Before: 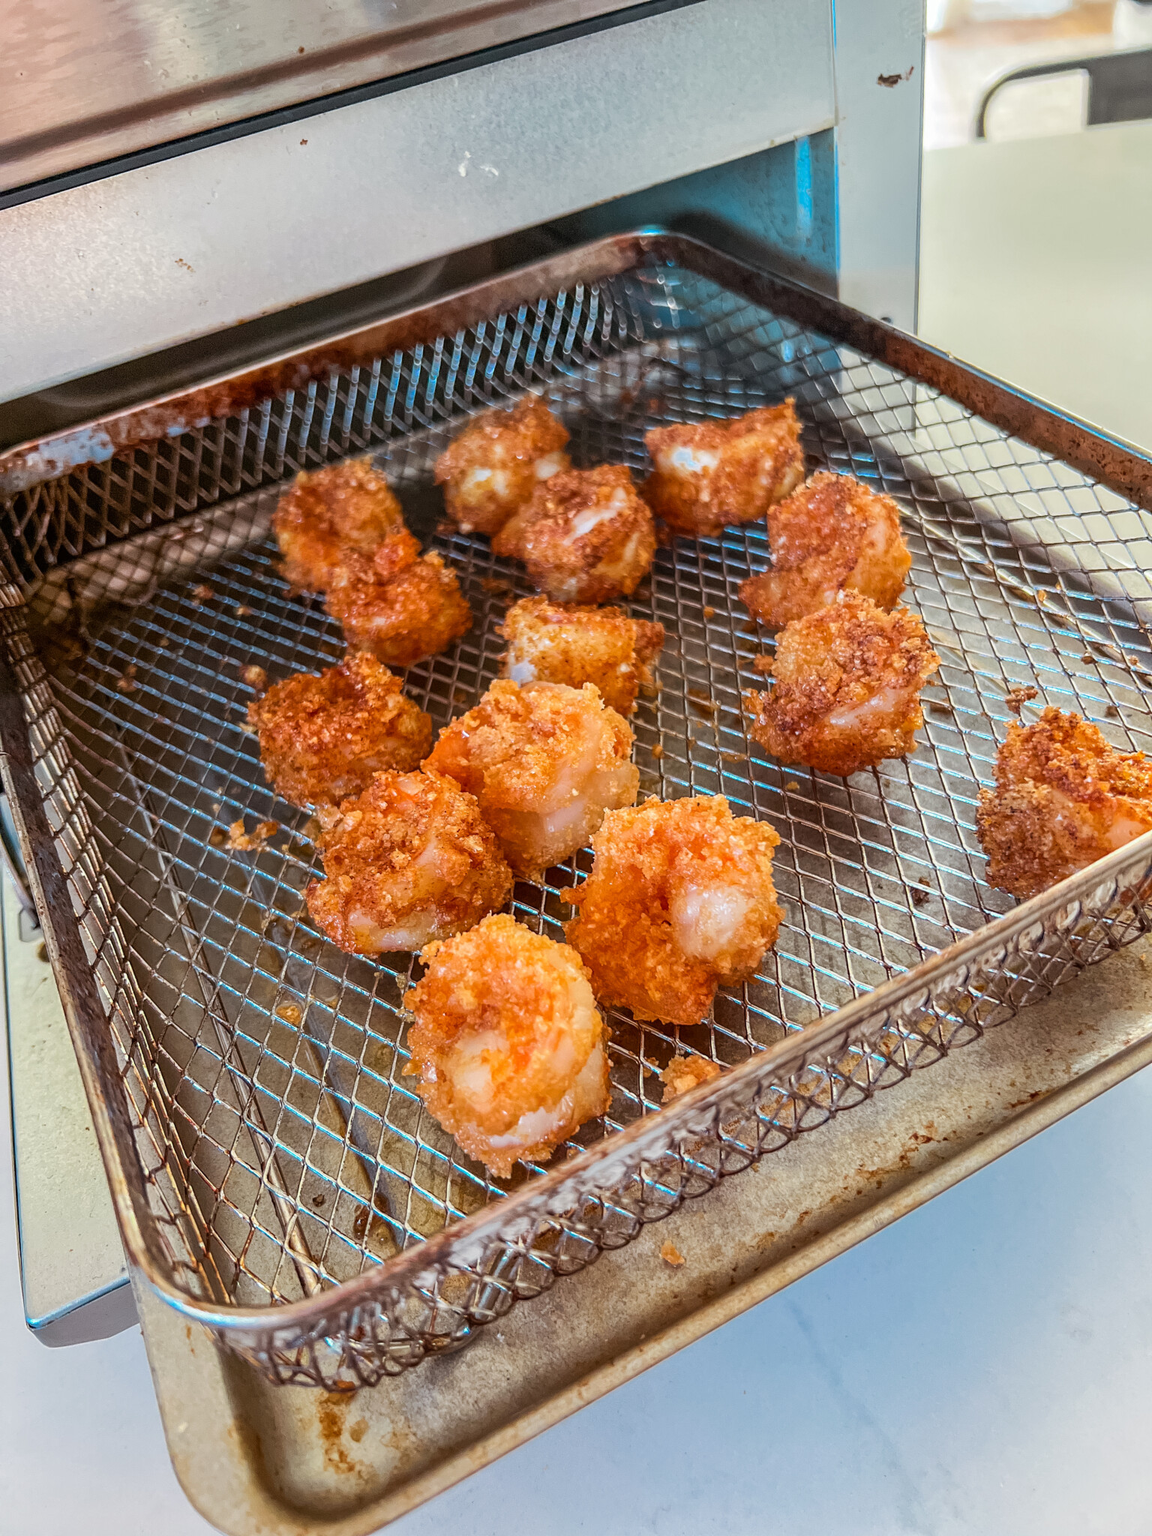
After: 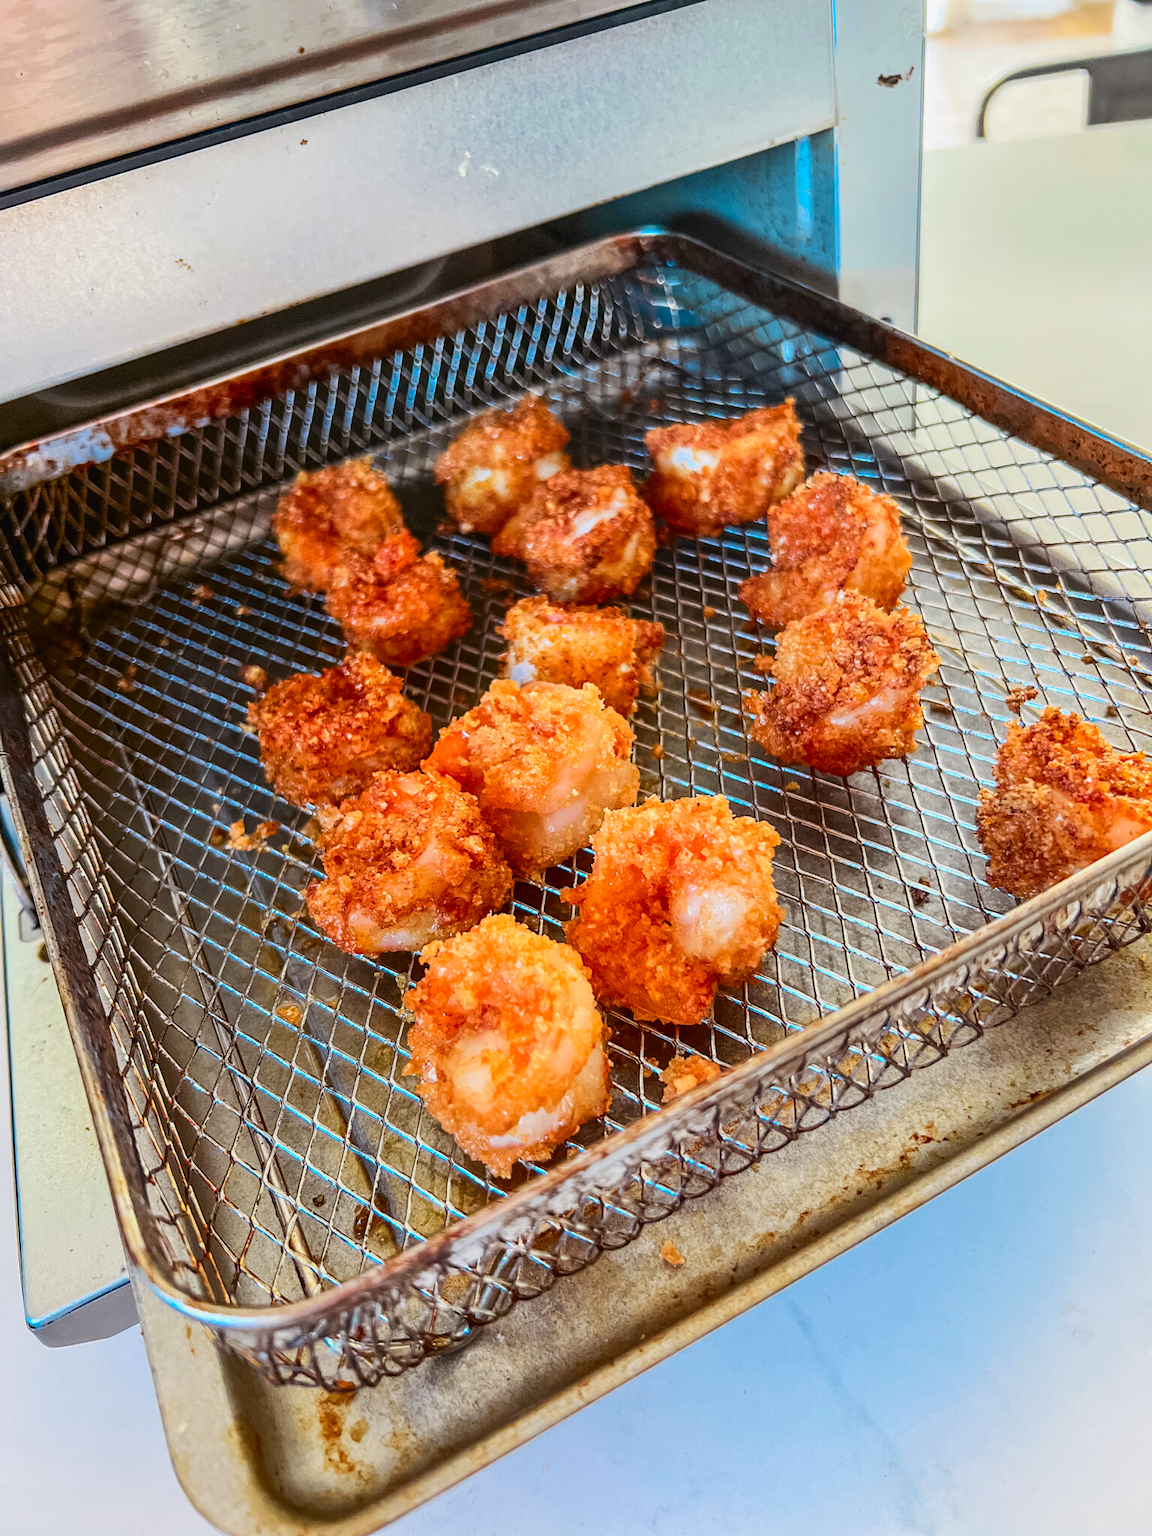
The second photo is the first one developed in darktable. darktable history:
tone curve: curves: ch0 [(0, 0.011) (0.139, 0.106) (0.295, 0.271) (0.499, 0.523) (0.739, 0.782) (0.857, 0.879) (1, 0.967)]; ch1 [(0, 0) (0.272, 0.249) (0.388, 0.385) (0.469, 0.456) (0.495, 0.497) (0.524, 0.518) (0.602, 0.623) (0.725, 0.779) (1, 1)]; ch2 [(0, 0) (0.125, 0.089) (0.353, 0.329) (0.443, 0.408) (0.502, 0.499) (0.548, 0.549) (0.608, 0.635) (1, 1)], color space Lab, independent channels, preserve colors none
